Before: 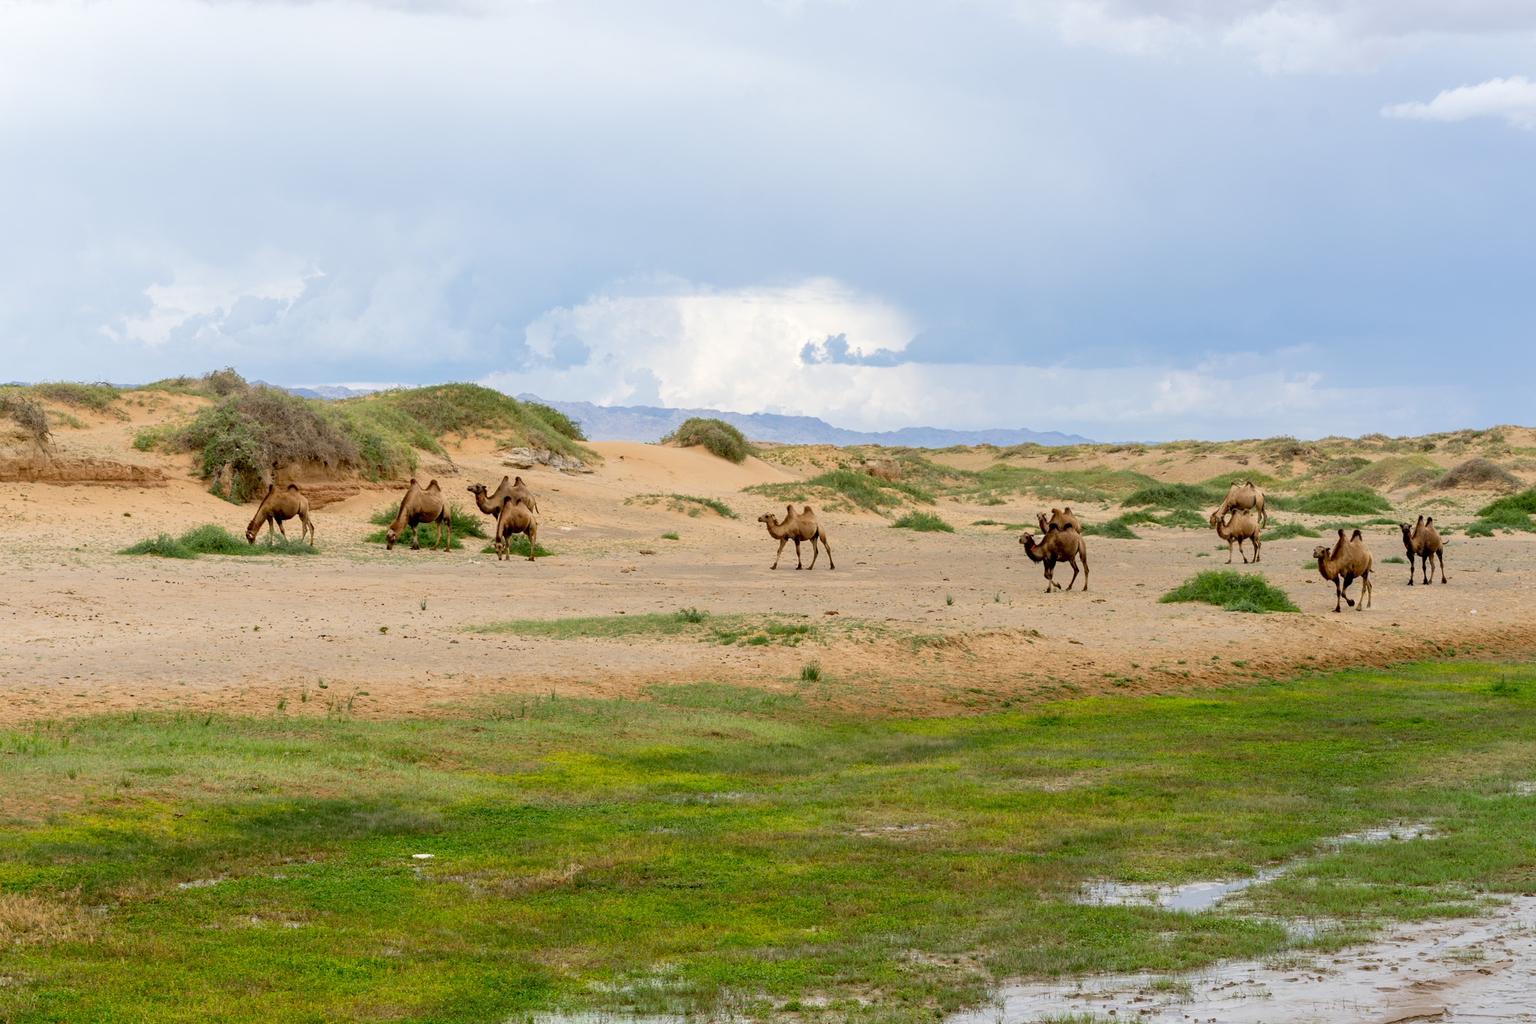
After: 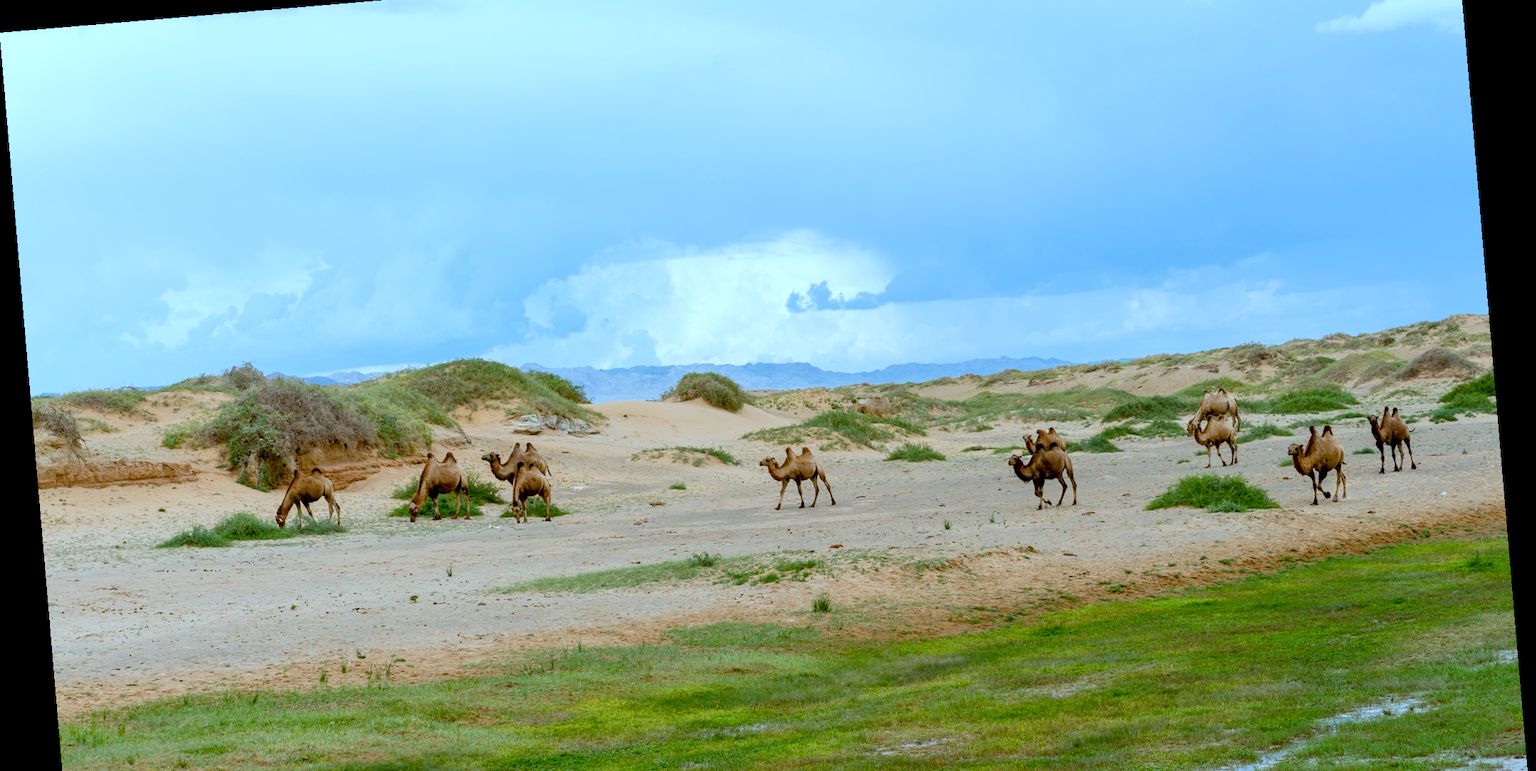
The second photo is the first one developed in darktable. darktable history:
color balance rgb: perceptual saturation grading › global saturation 20%, perceptual saturation grading › highlights -25%, perceptual saturation grading › shadows 25%
rotate and perspective: rotation -4.86°, automatic cropping off
crop and rotate: top 8.293%, bottom 20.996%
color correction: highlights a* -10.69, highlights b* -19.19
white balance: red 0.98, blue 1.034
